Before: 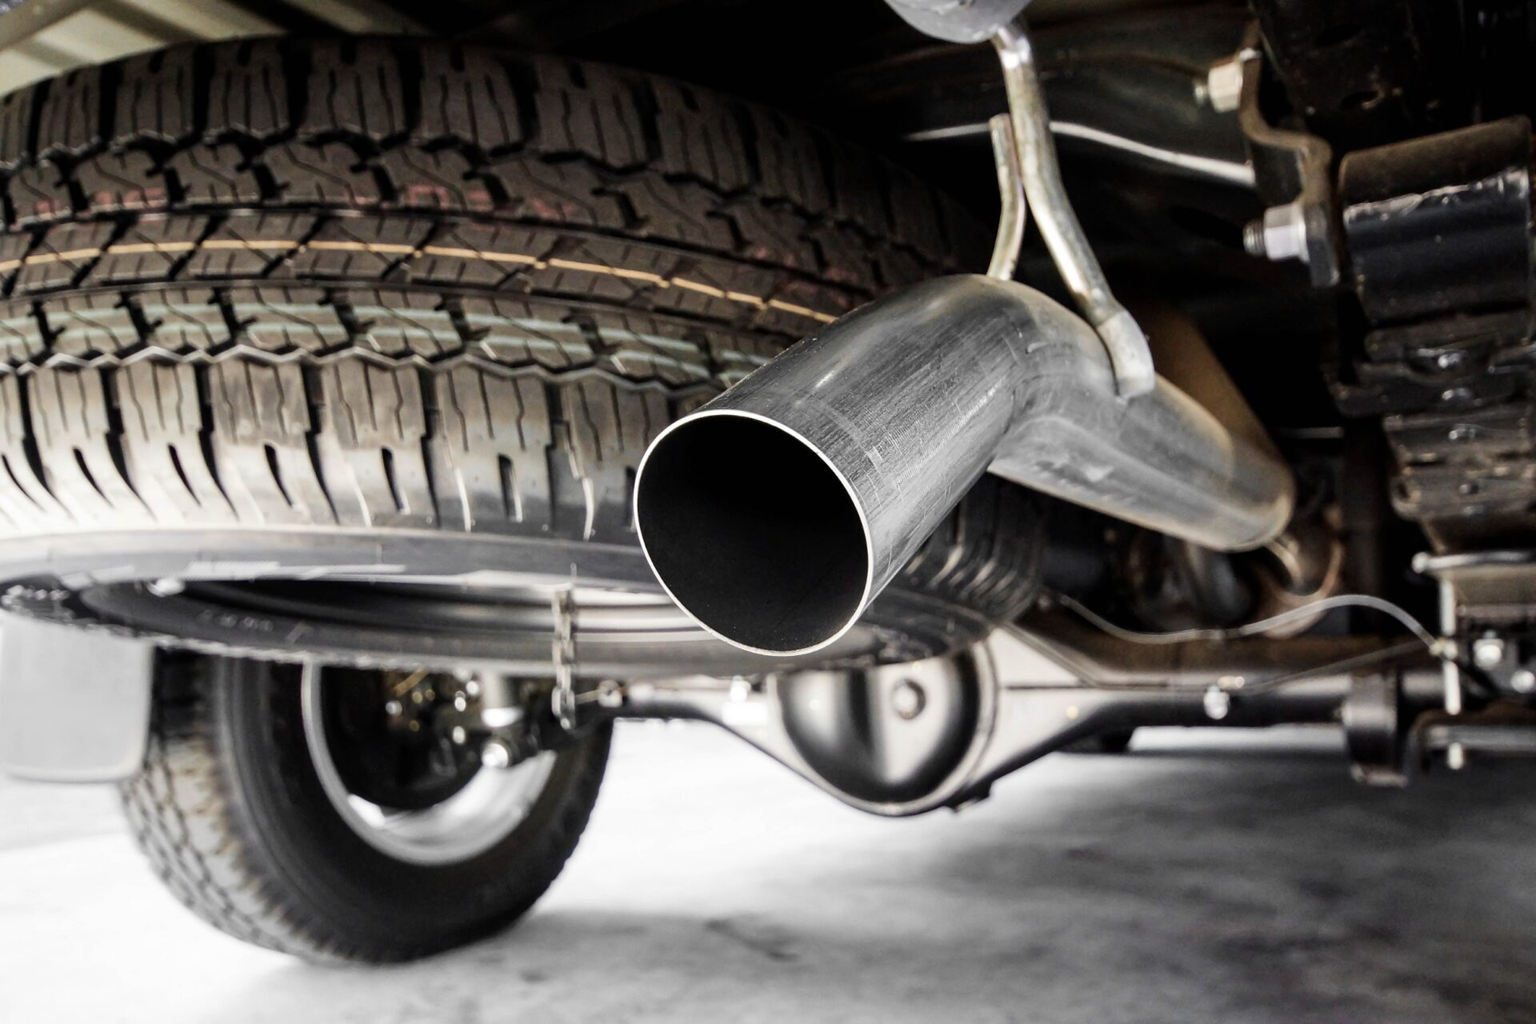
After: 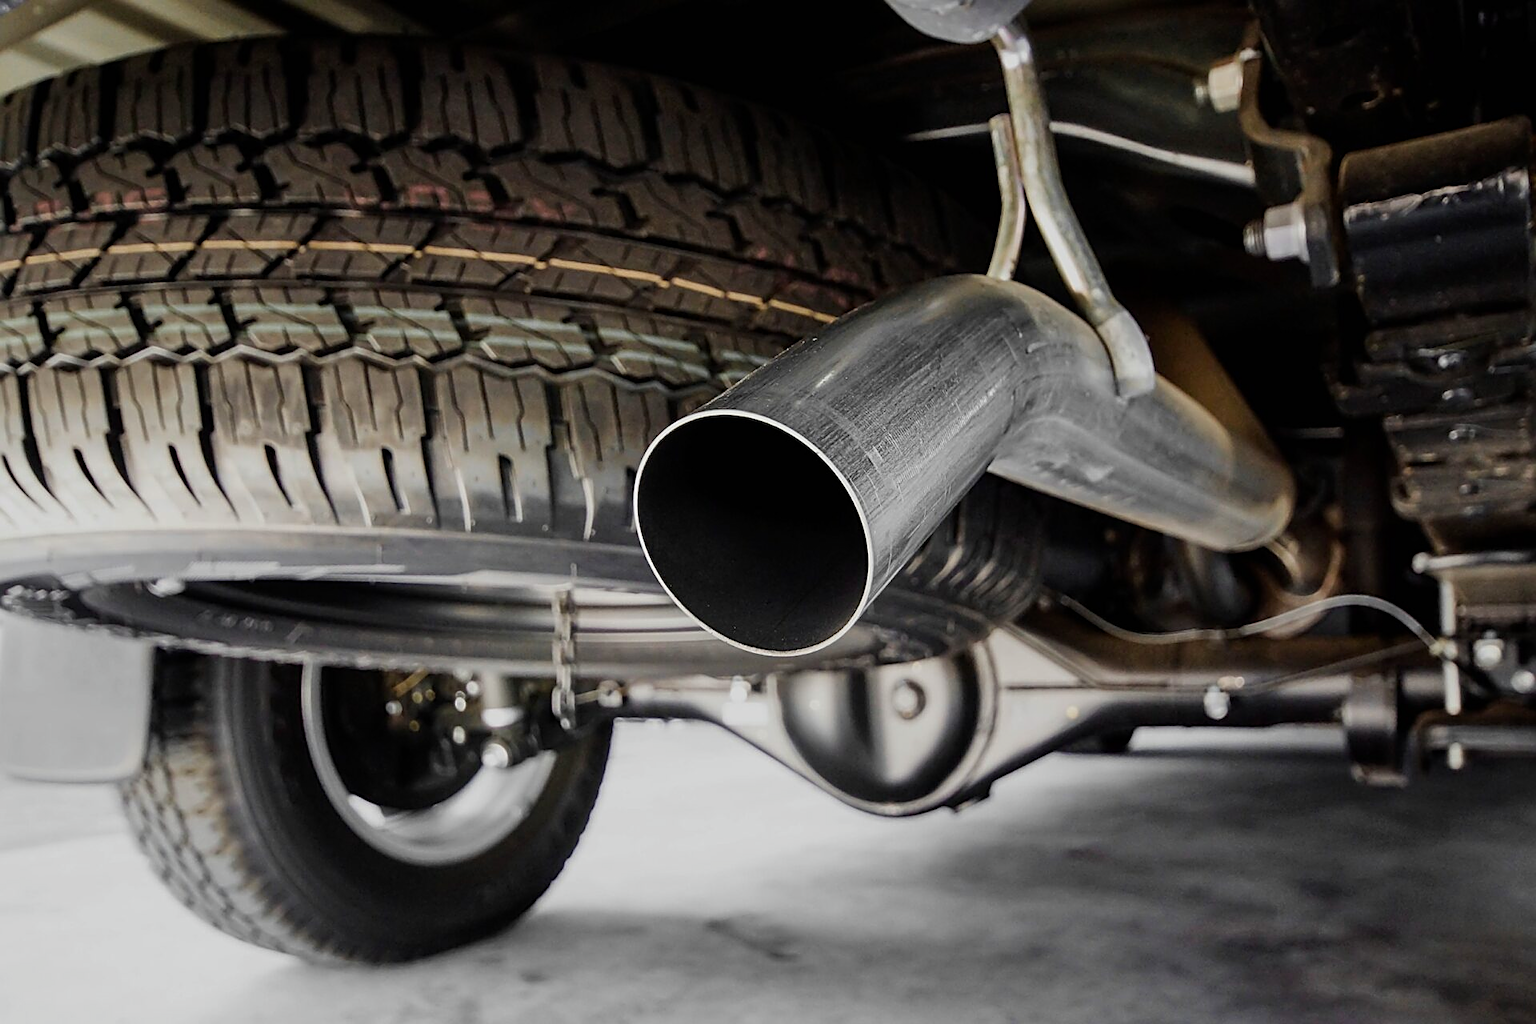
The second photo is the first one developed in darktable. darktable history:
sharpen: amount 0.747
color correction: highlights a* -0.323, highlights b* -0.064
exposure: exposure -0.555 EV, compensate highlight preservation false
color balance rgb: linear chroma grading › global chroma 19.529%, perceptual saturation grading › global saturation -1.919%, perceptual saturation grading › highlights -8.218%, perceptual saturation grading › mid-tones 7.556%, perceptual saturation grading › shadows 2.827%, global vibrance 20%
